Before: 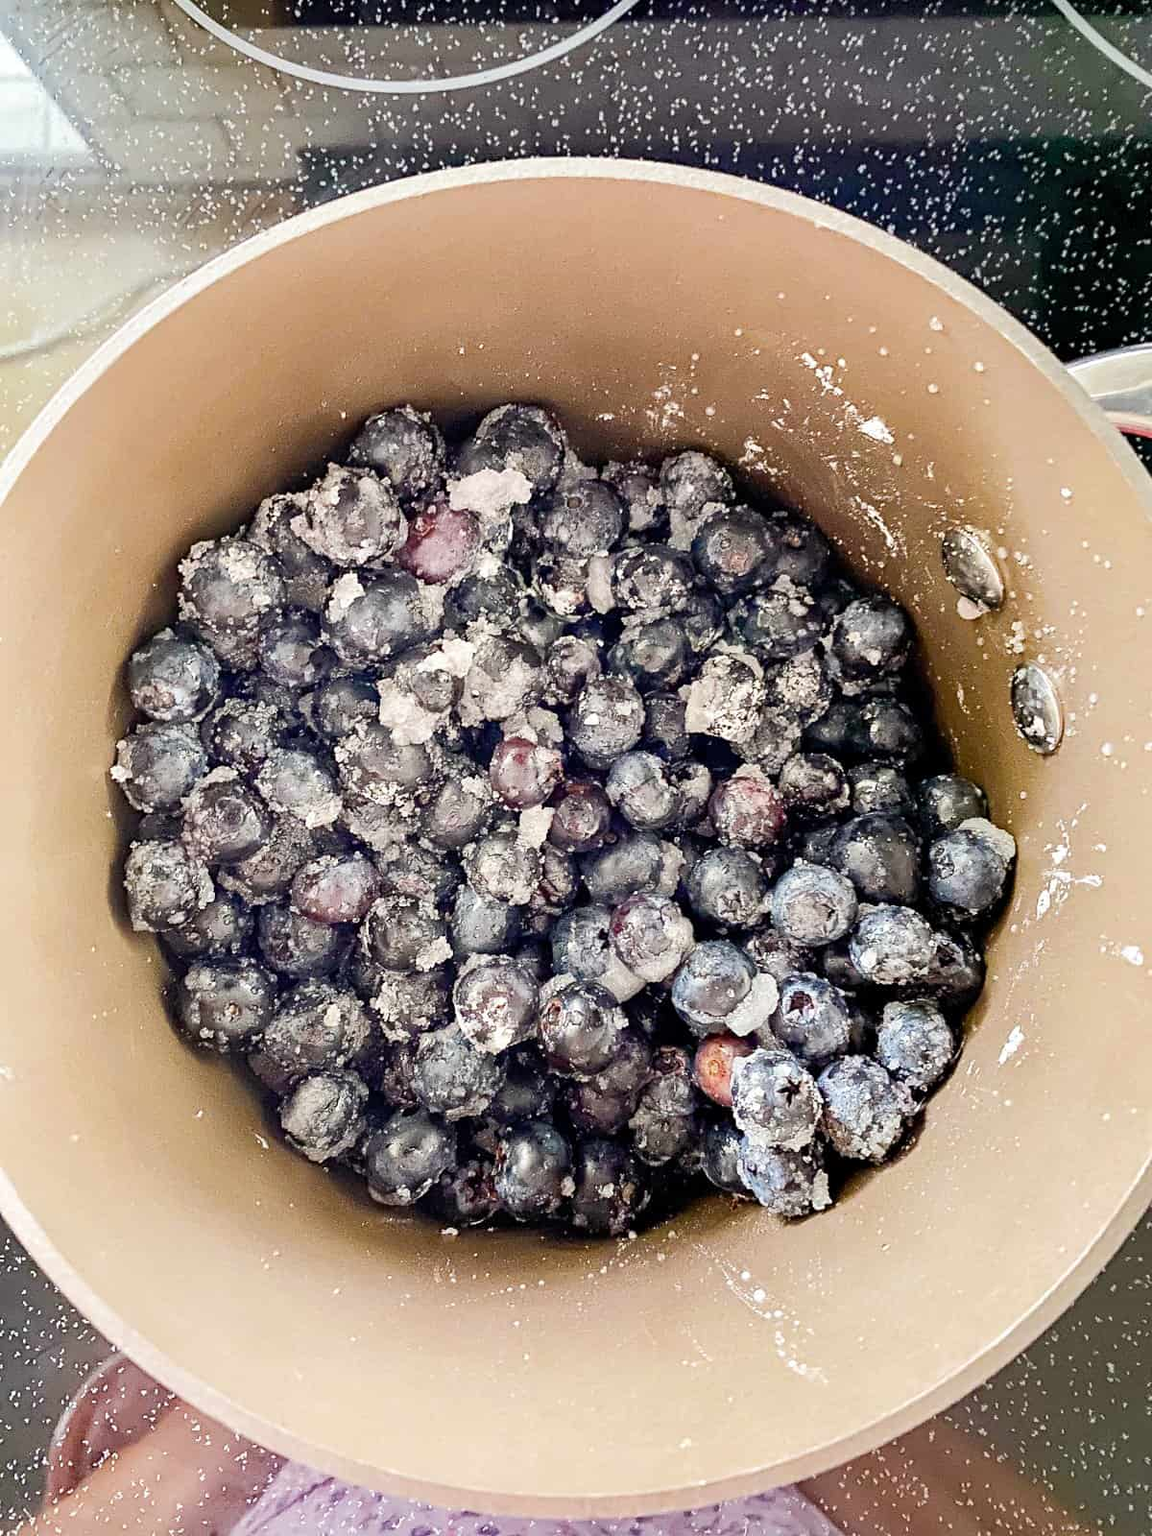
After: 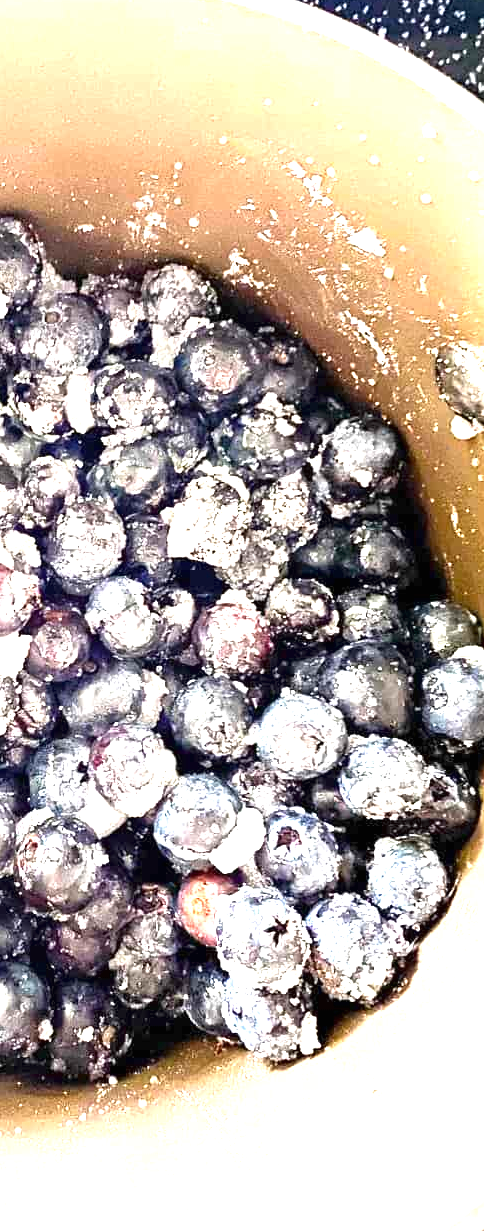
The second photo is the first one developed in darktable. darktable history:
exposure: black level correction 0, exposure 1.523 EV, compensate highlight preservation false
crop: left 45.574%, top 12.903%, right 14.023%, bottom 10.128%
